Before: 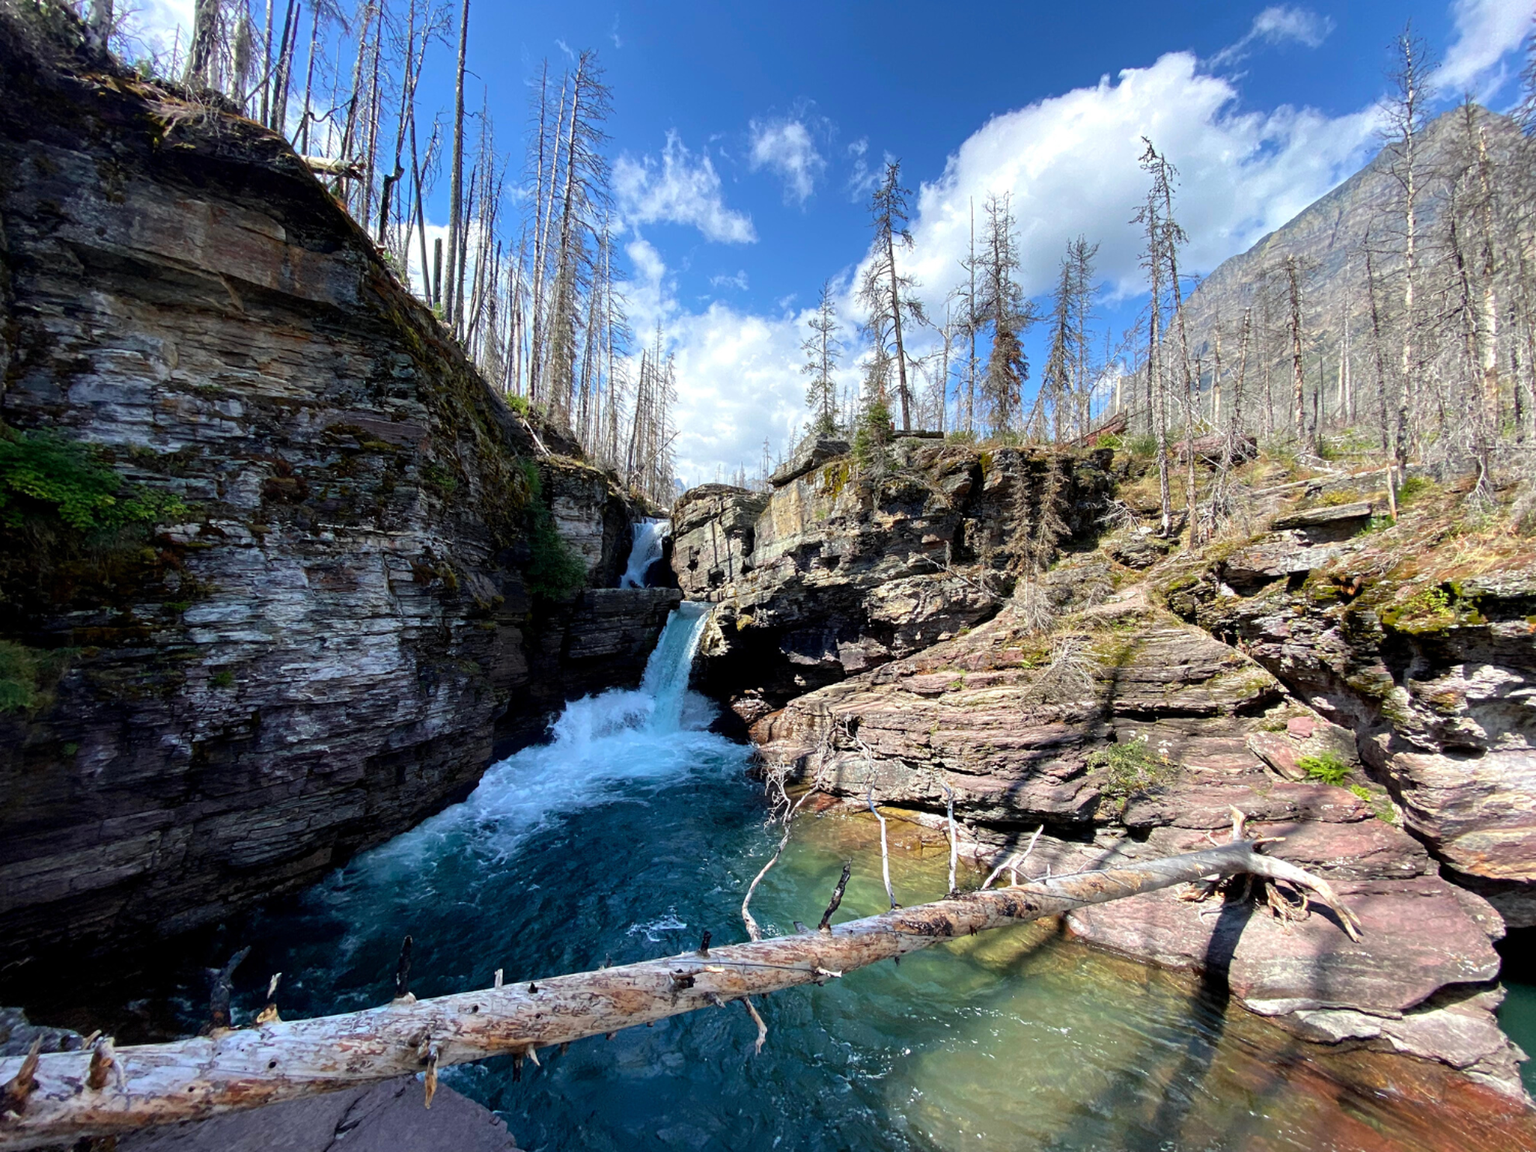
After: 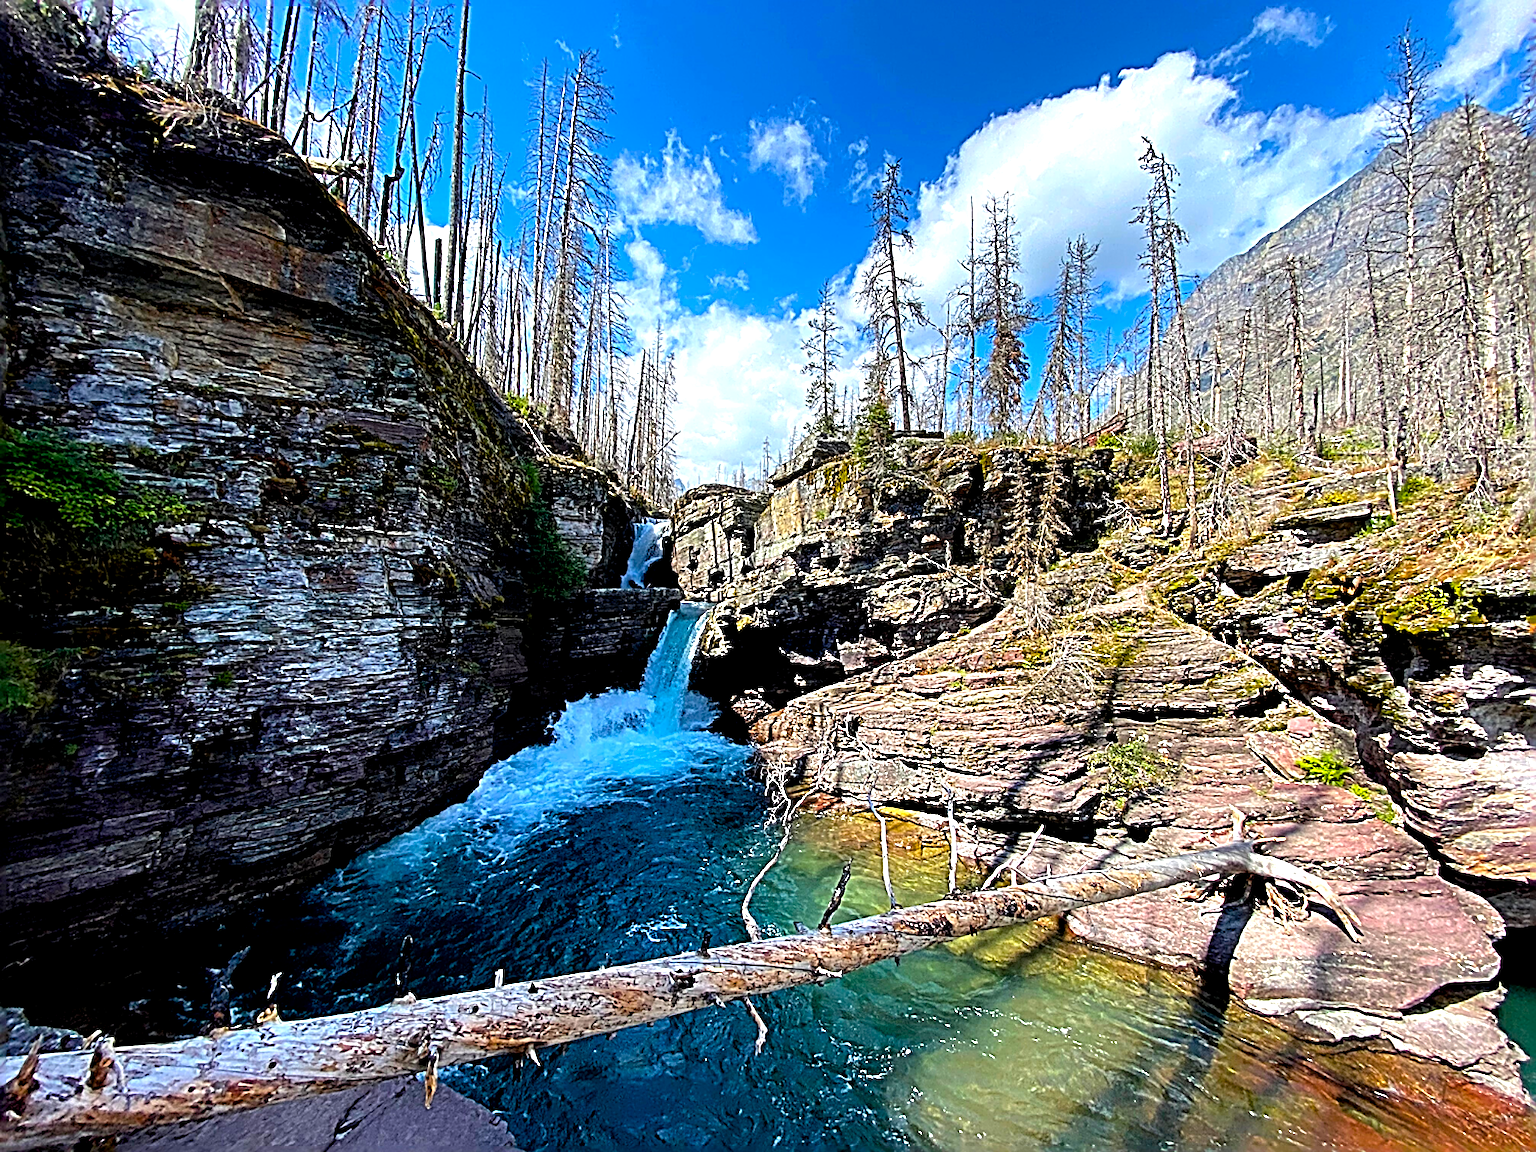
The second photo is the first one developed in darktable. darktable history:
exposure: black level correction 0.005, exposure 0.286 EV, compensate highlight preservation false
sharpen: radius 3.158, amount 1.731
color balance rgb: perceptual saturation grading › global saturation 30%, global vibrance 20%
